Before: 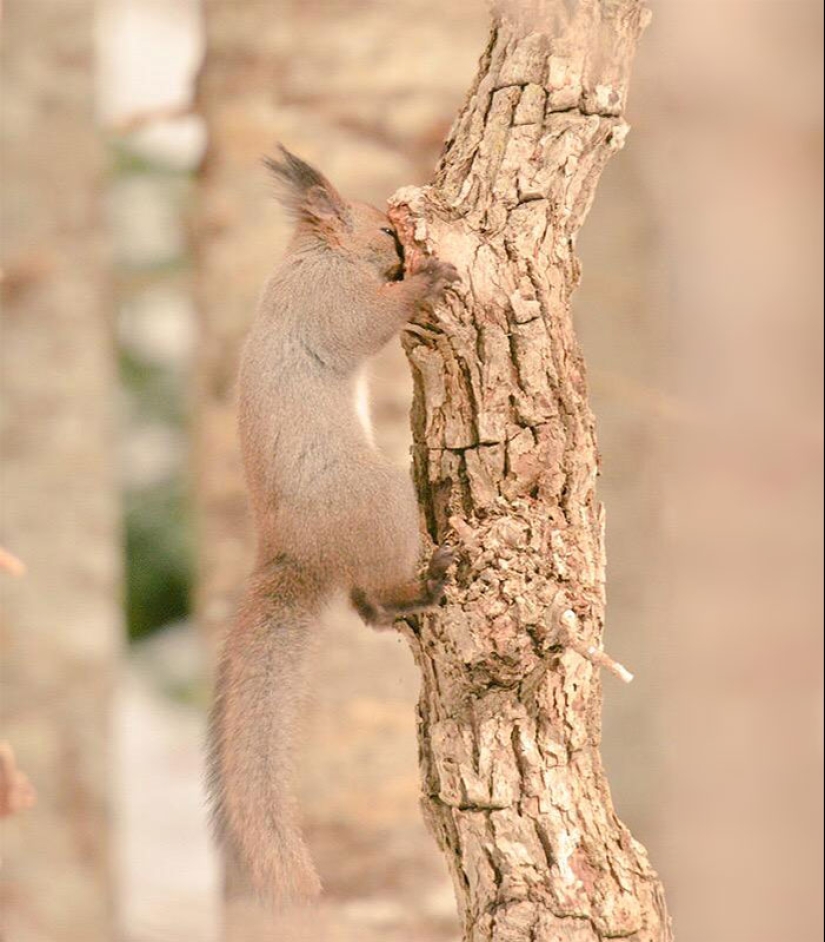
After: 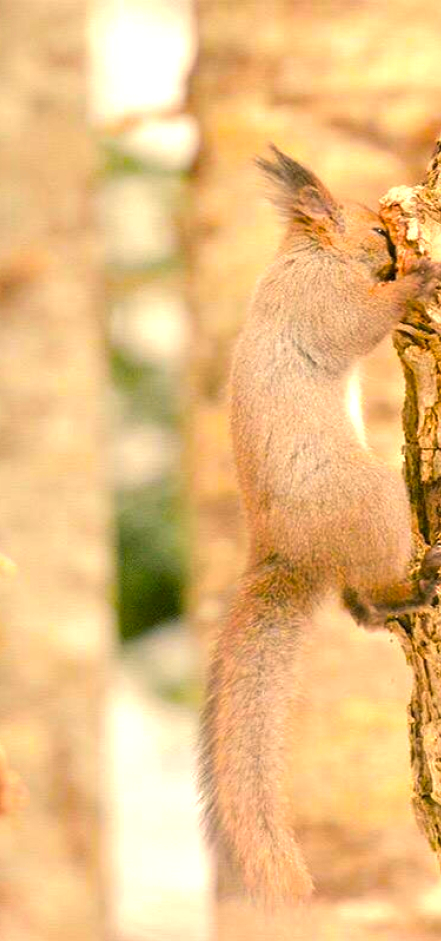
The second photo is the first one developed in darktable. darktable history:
crop: left 0.98%, right 45.504%, bottom 0.091%
local contrast: highlights 101%, shadows 102%, detail 131%, midtone range 0.2
color balance rgb: perceptual saturation grading › global saturation 61.226%, perceptual saturation grading › highlights 20.503%, perceptual saturation grading › shadows -49.718%, perceptual brilliance grading › global brilliance 12.815%
